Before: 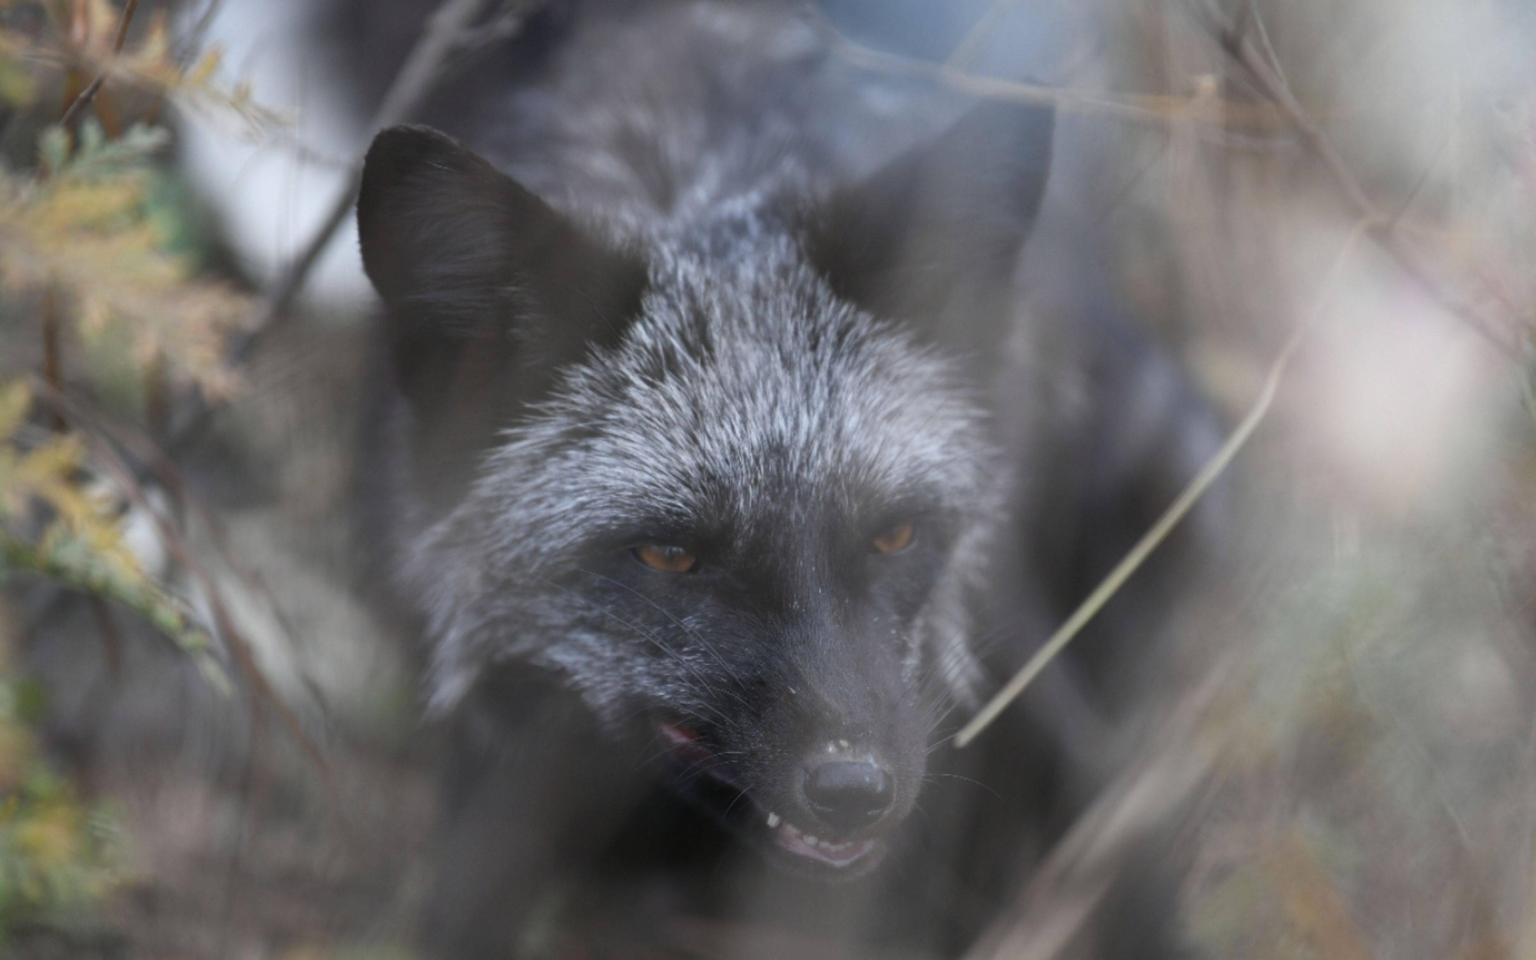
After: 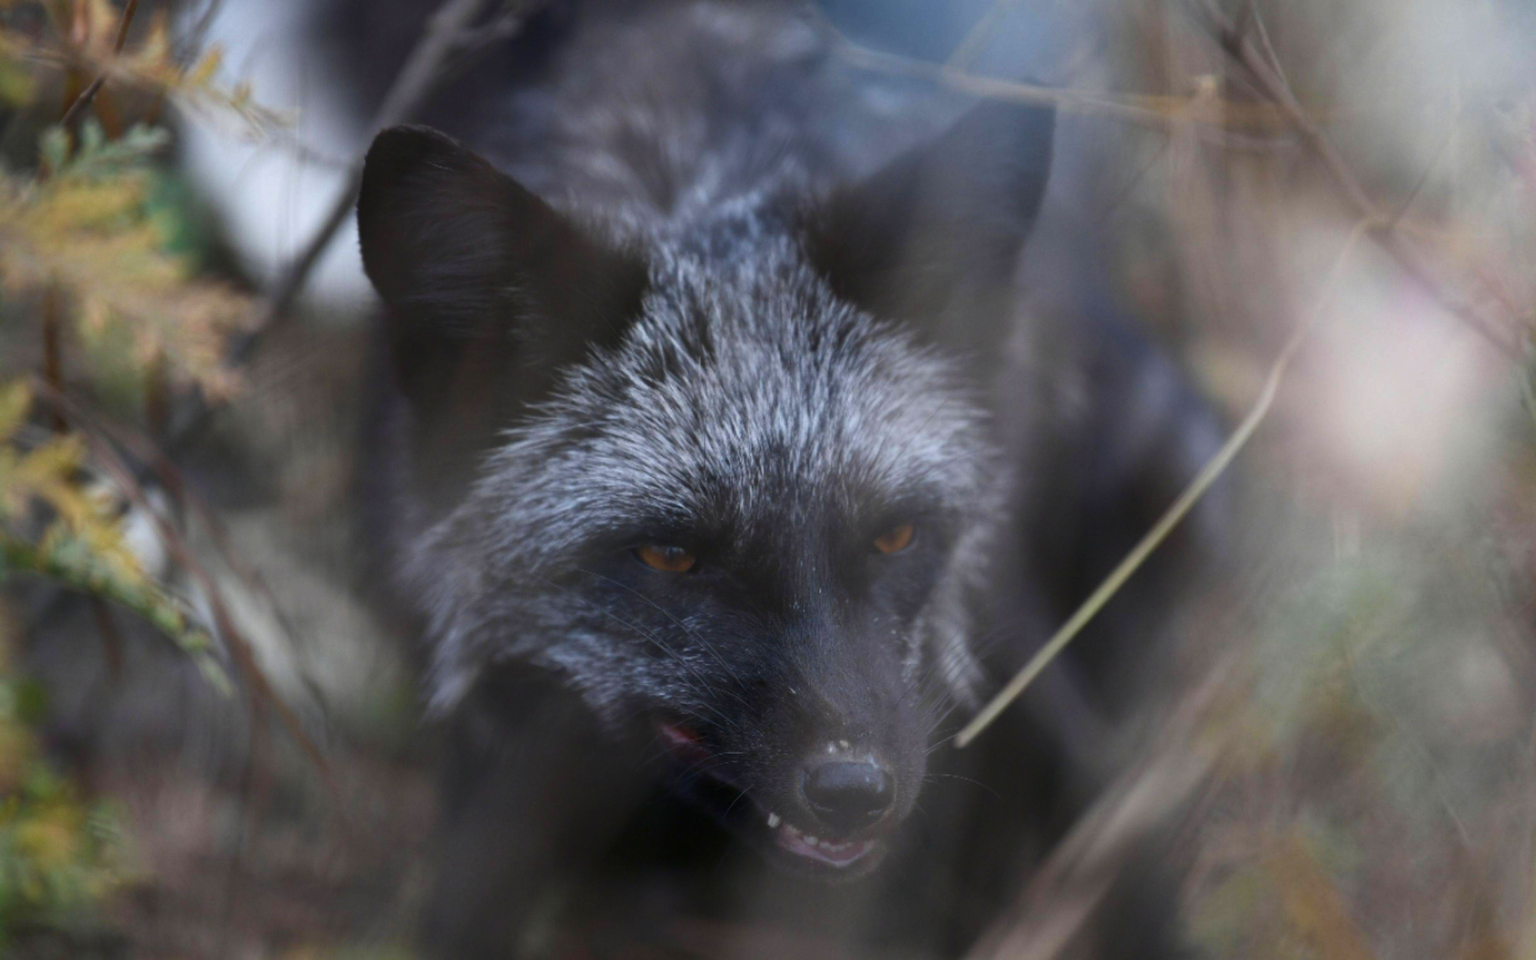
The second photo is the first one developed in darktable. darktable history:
contrast brightness saturation: contrast 0.067, brightness -0.126, saturation 0.055
velvia: on, module defaults
